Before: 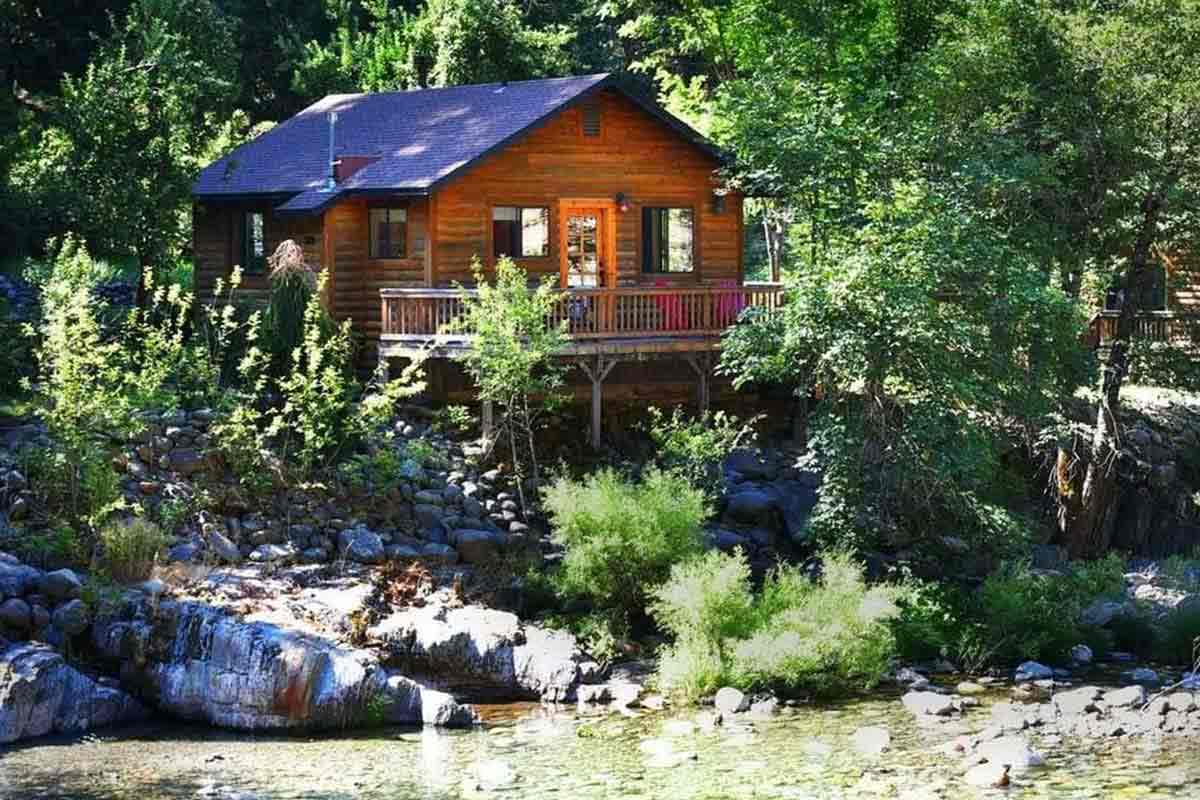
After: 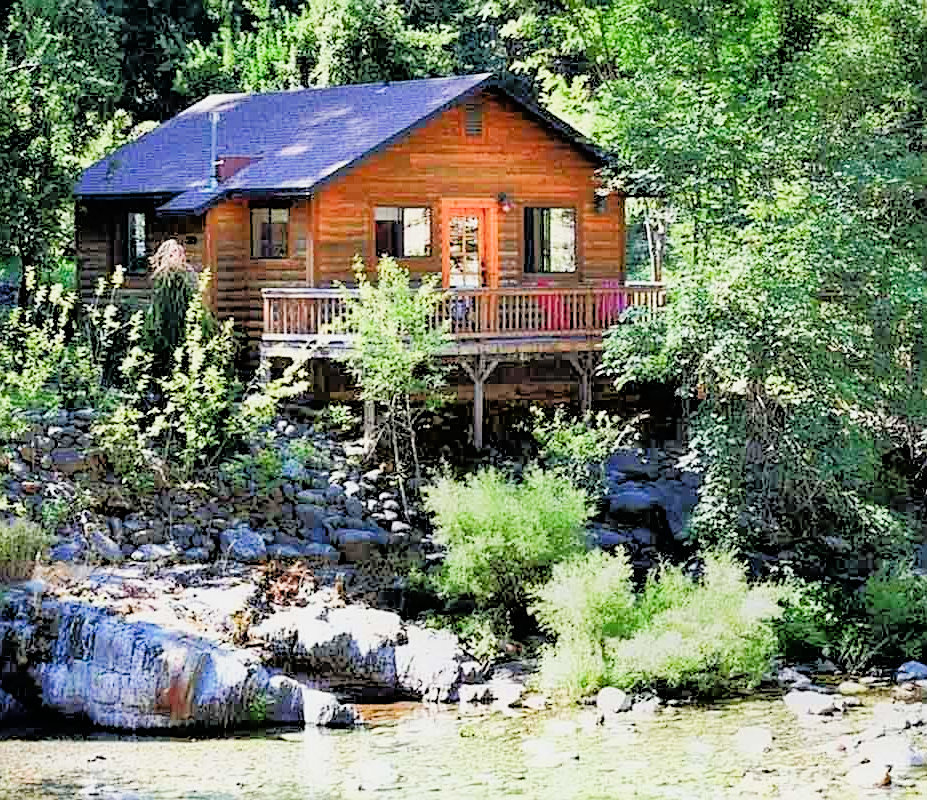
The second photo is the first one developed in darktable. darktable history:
crop: left 9.885%, right 12.841%
tone equalizer: -8 EV -1.83 EV, -7 EV -1.18 EV, -6 EV -1.62 EV, edges refinement/feathering 500, mask exposure compensation -1.57 EV, preserve details no
exposure: black level correction 0, exposure 1.37 EV, compensate exposure bias true, compensate highlight preservation false
filmic rgb: black relative exposure -7.21 EV, white relative exposure 5.36 EV, hardness 3.02
sharpen: amount 0.496
